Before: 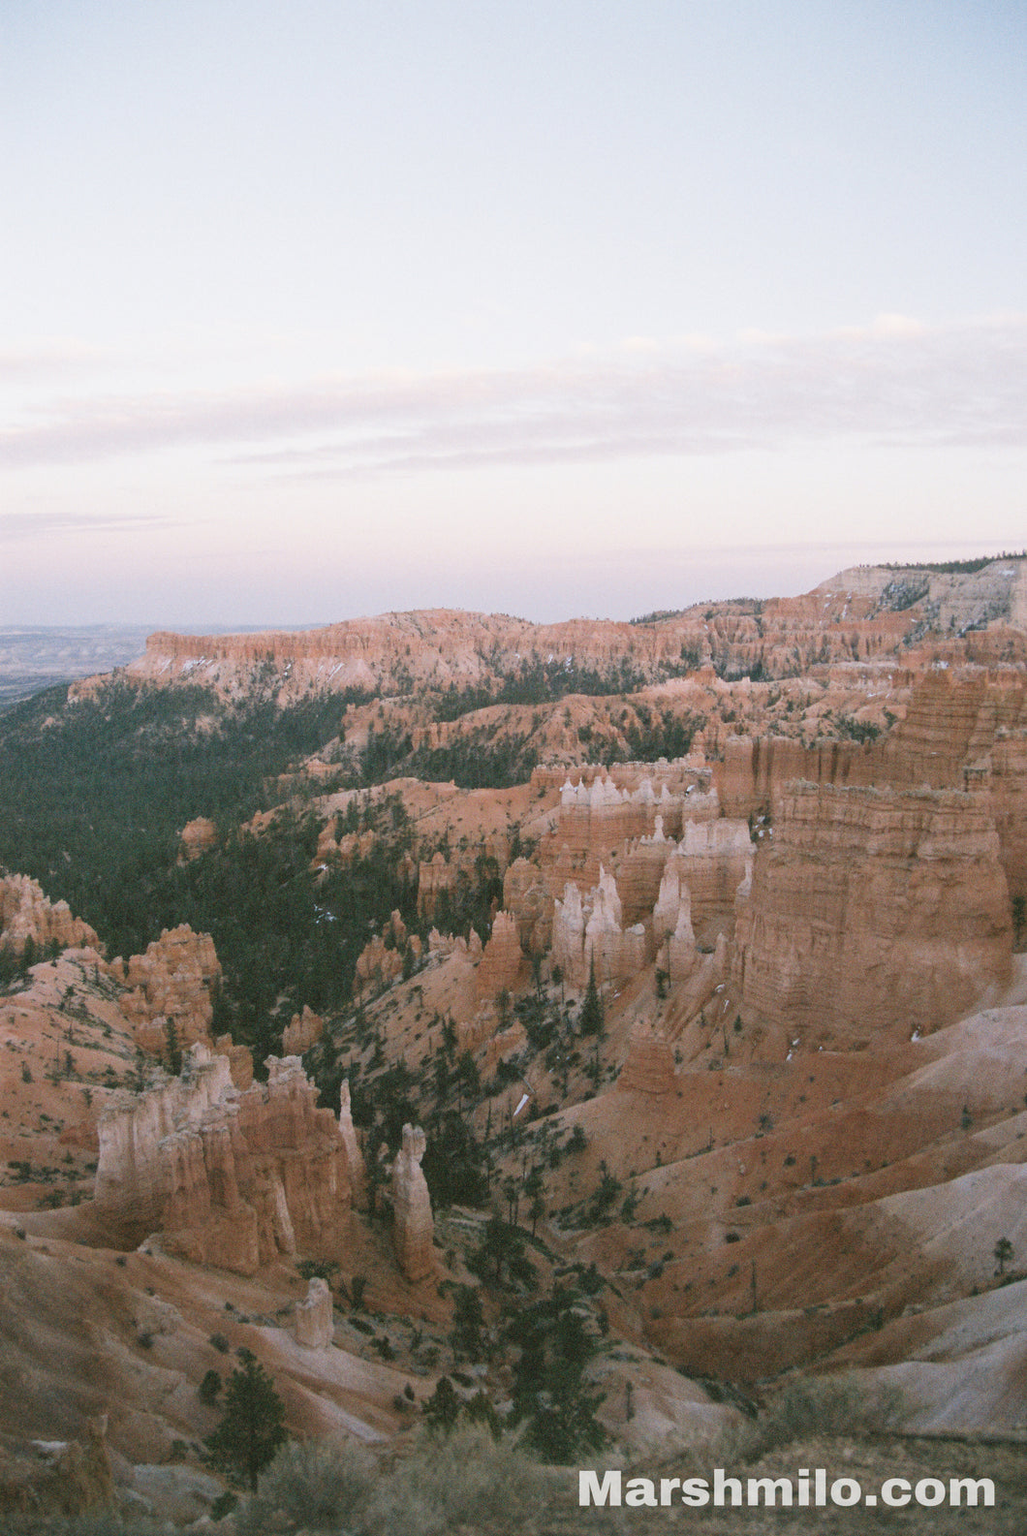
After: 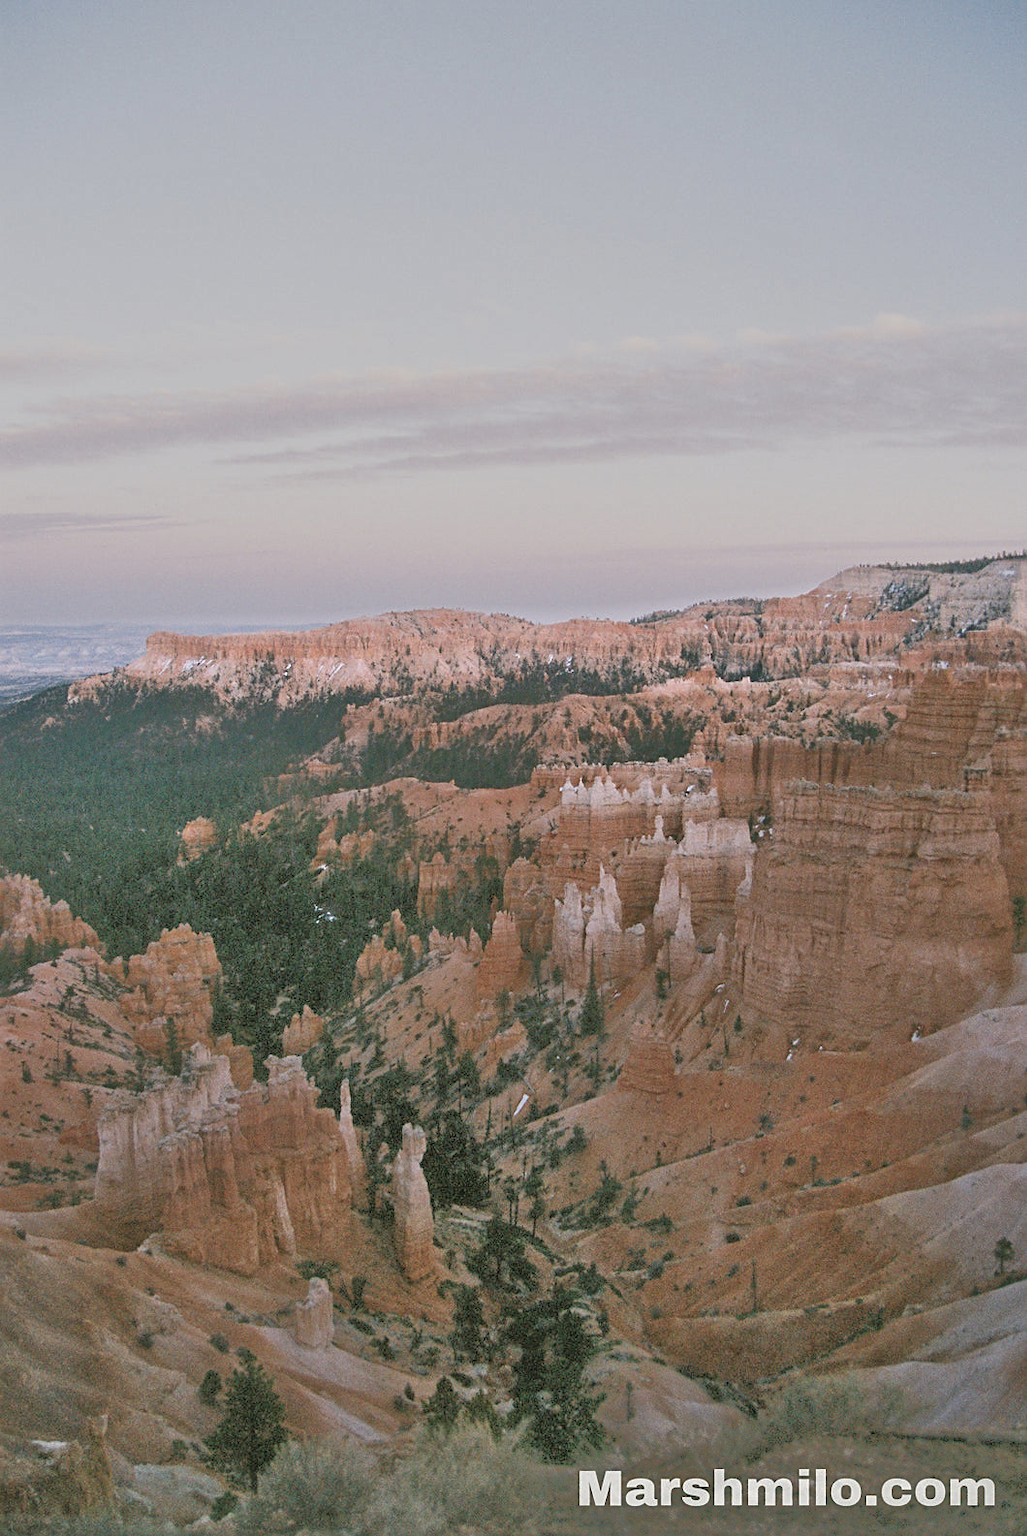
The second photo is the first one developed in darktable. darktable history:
sharpen: on, module defaults
tone equalizer: -7 EV -0.633 EV, -6 EV 0.969 EV, -5 EV -0.469 EV, -4 EV 0.395 EV, -3 EV 0.441 EV, -2 EV 0.176 EV, -1 EV -0.17 EV, +0 EV -0.414 EV
shadows and highlights: soften with gaussian
